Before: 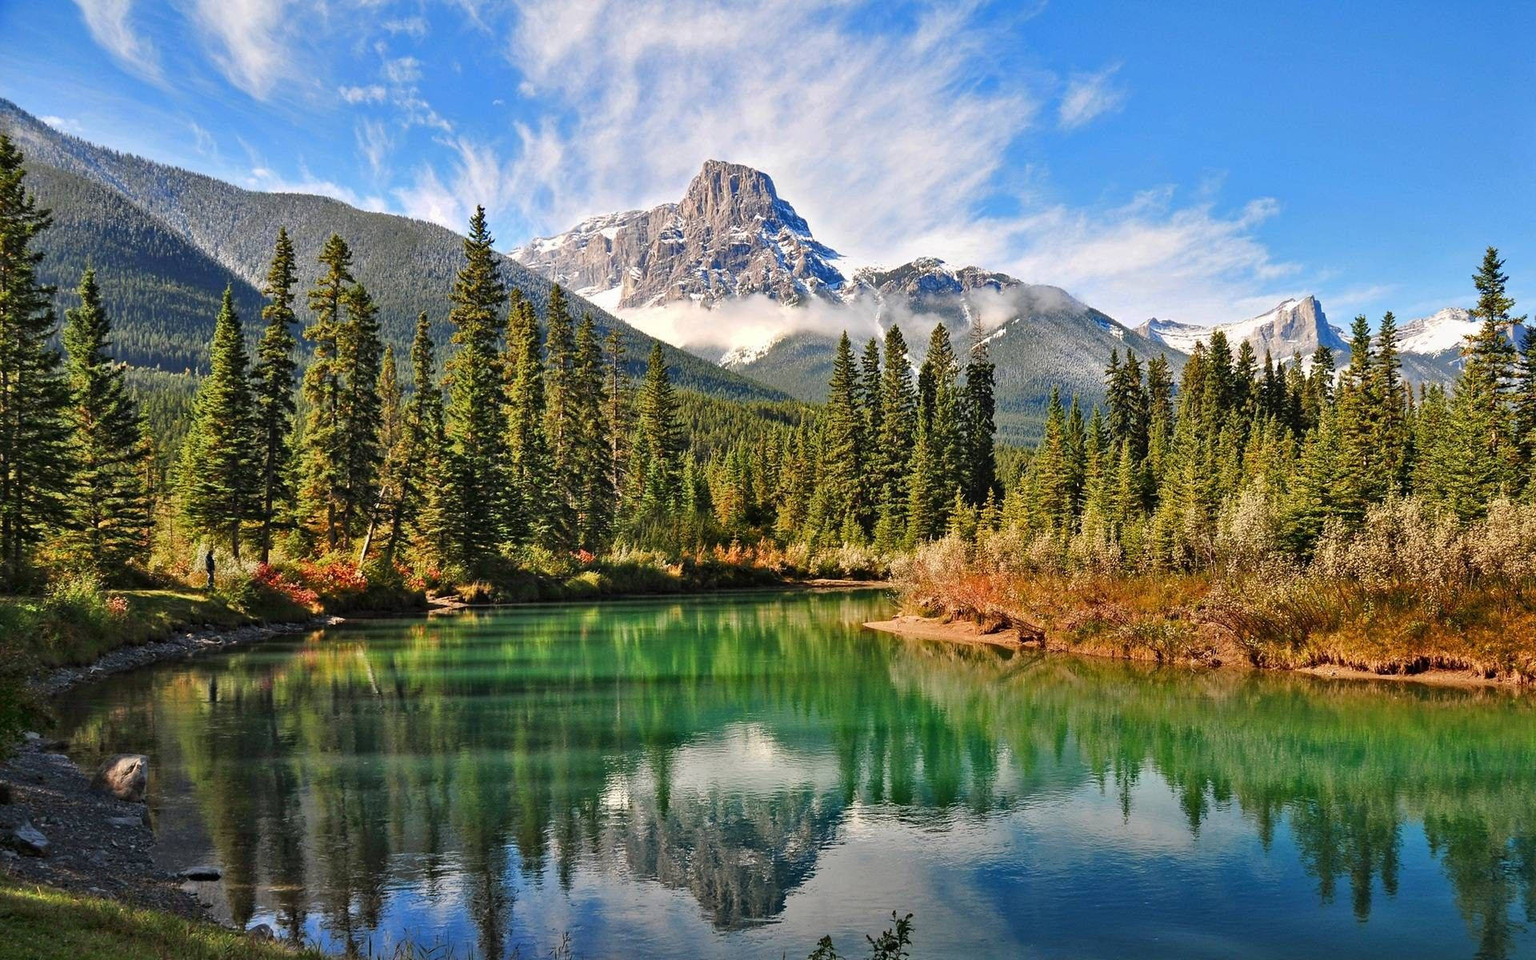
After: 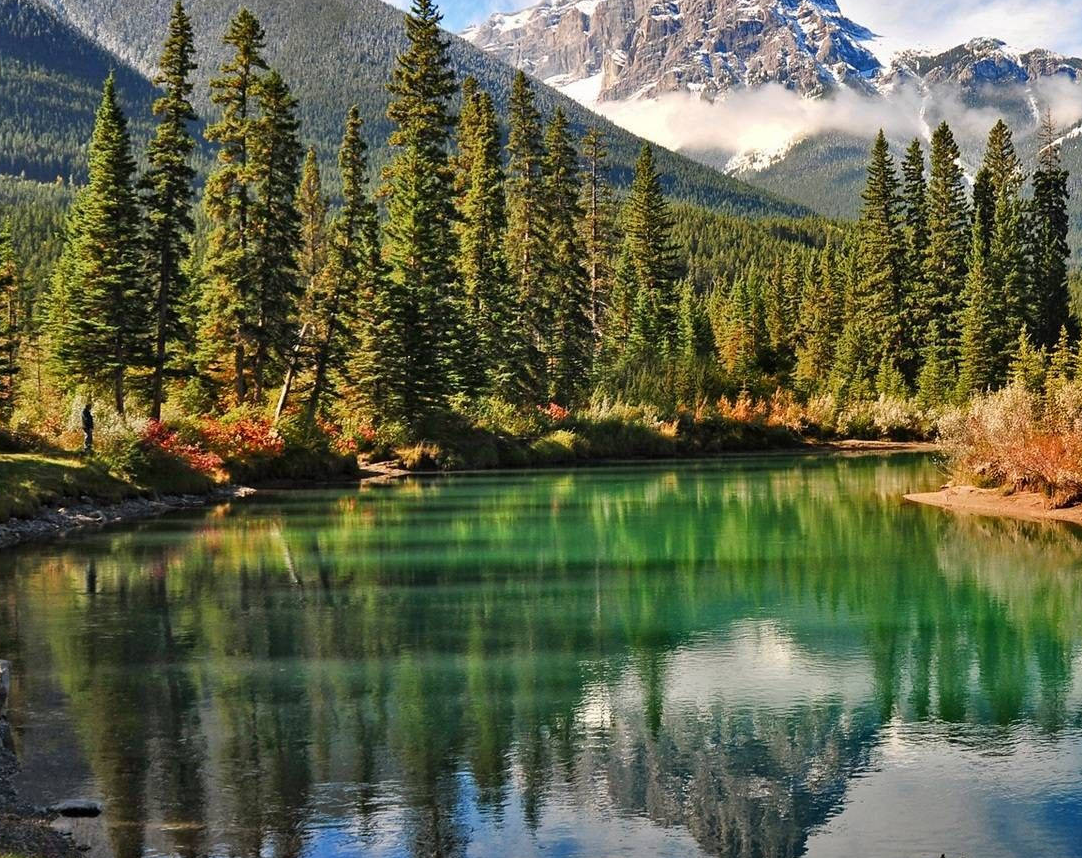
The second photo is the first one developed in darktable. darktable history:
crop: left 9.148%, top 23.741%, right 34.464%, bottom 4.753%
